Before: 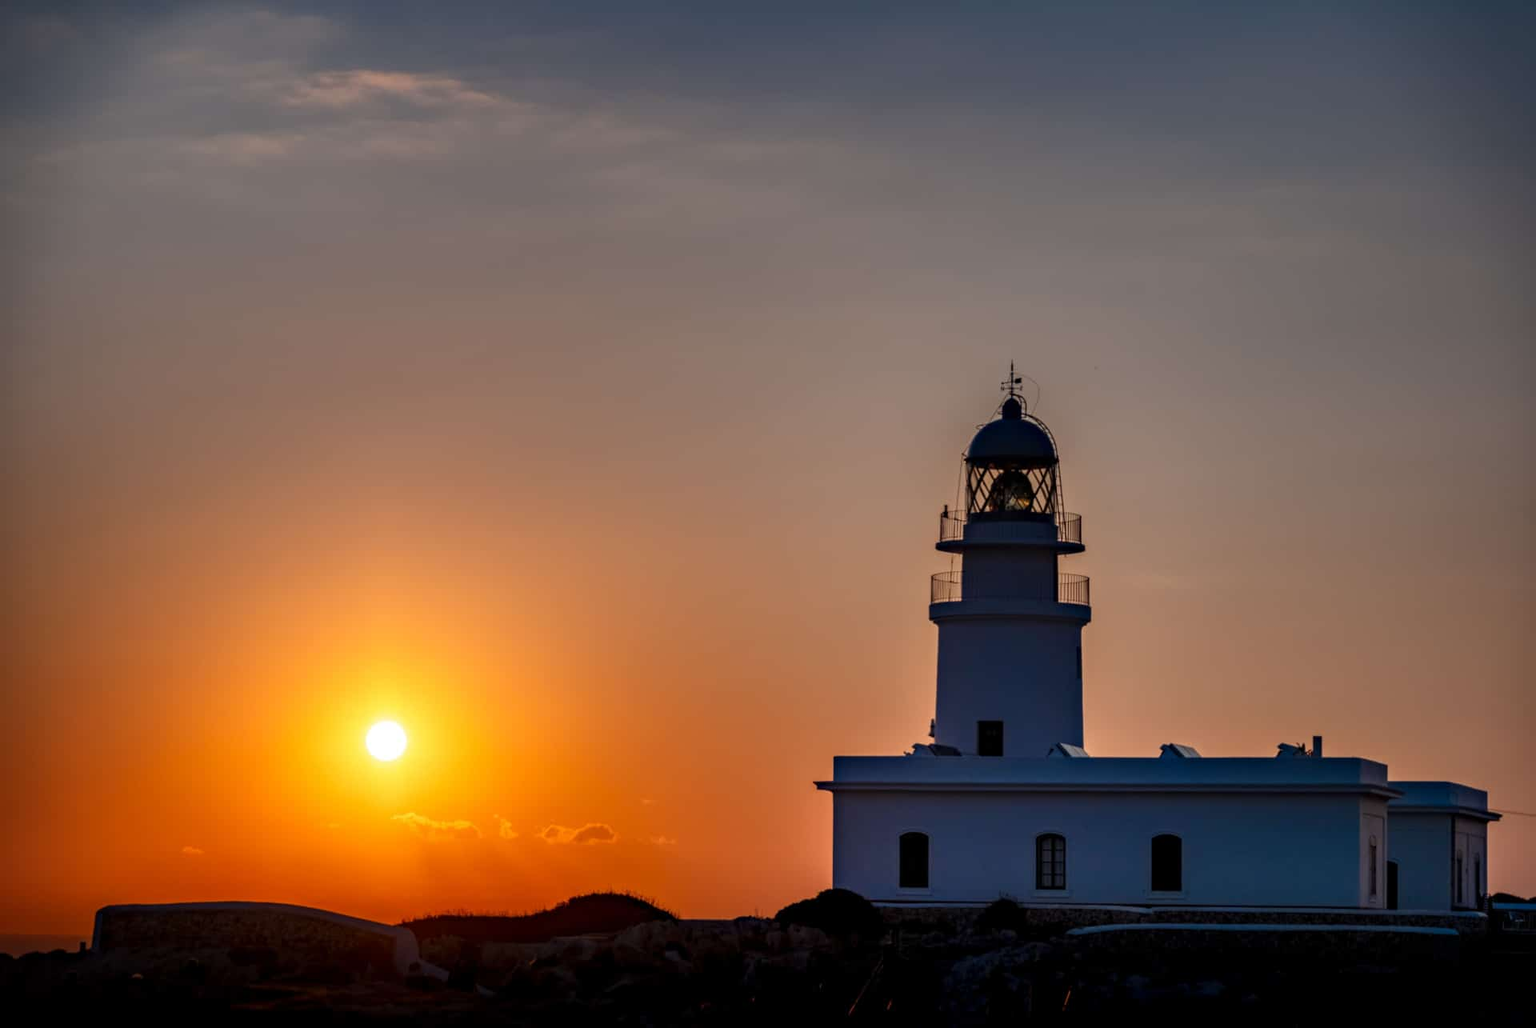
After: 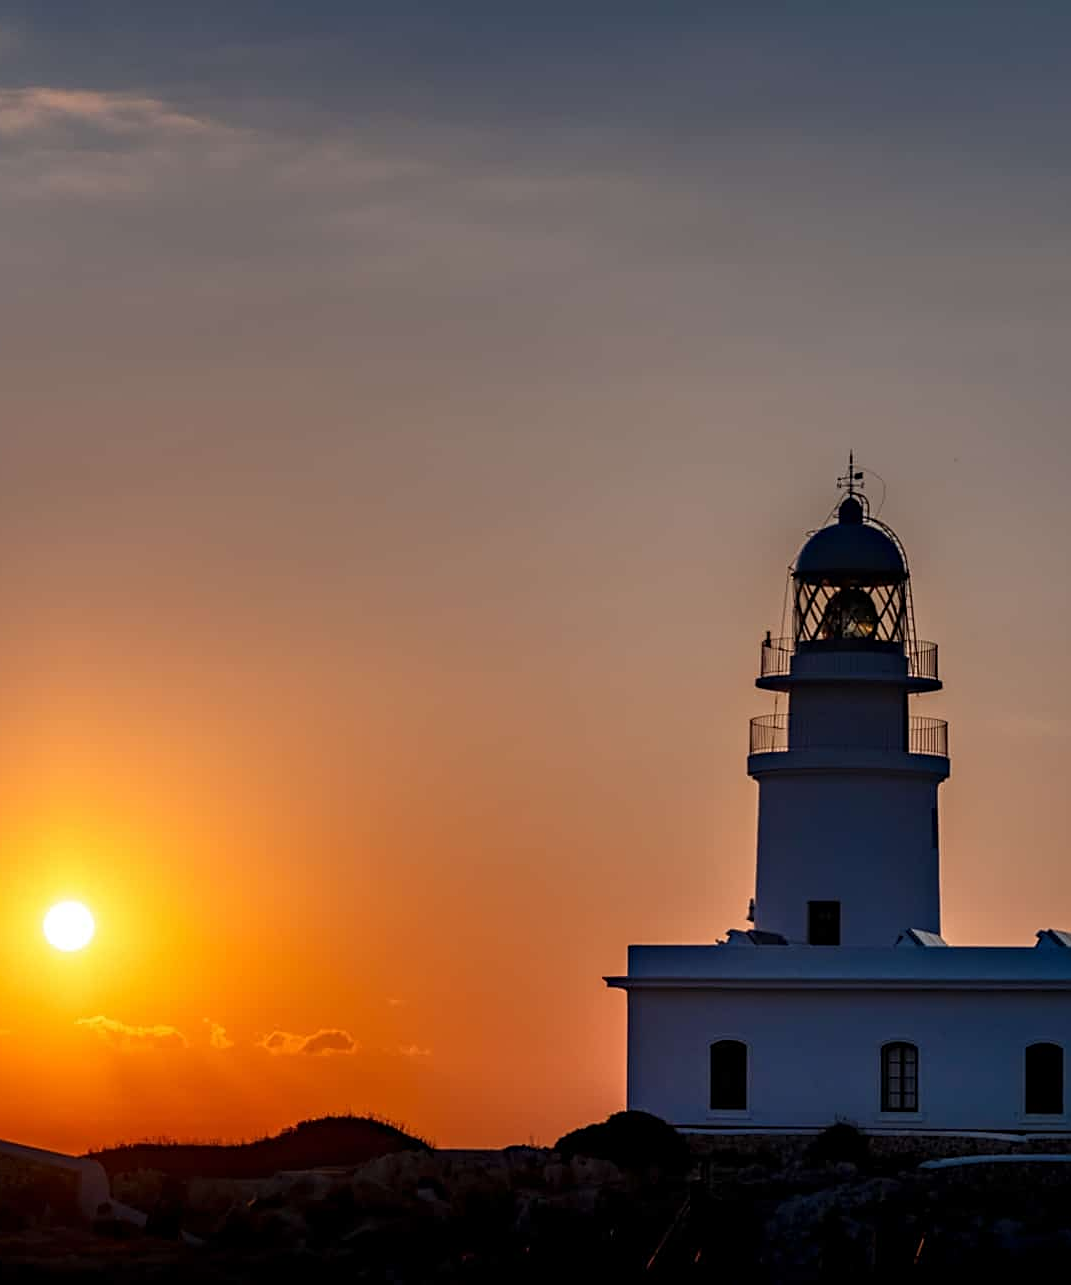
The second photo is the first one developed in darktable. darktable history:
crop: left 21.575%, right 22.628%
sharpen: on, module defaults
